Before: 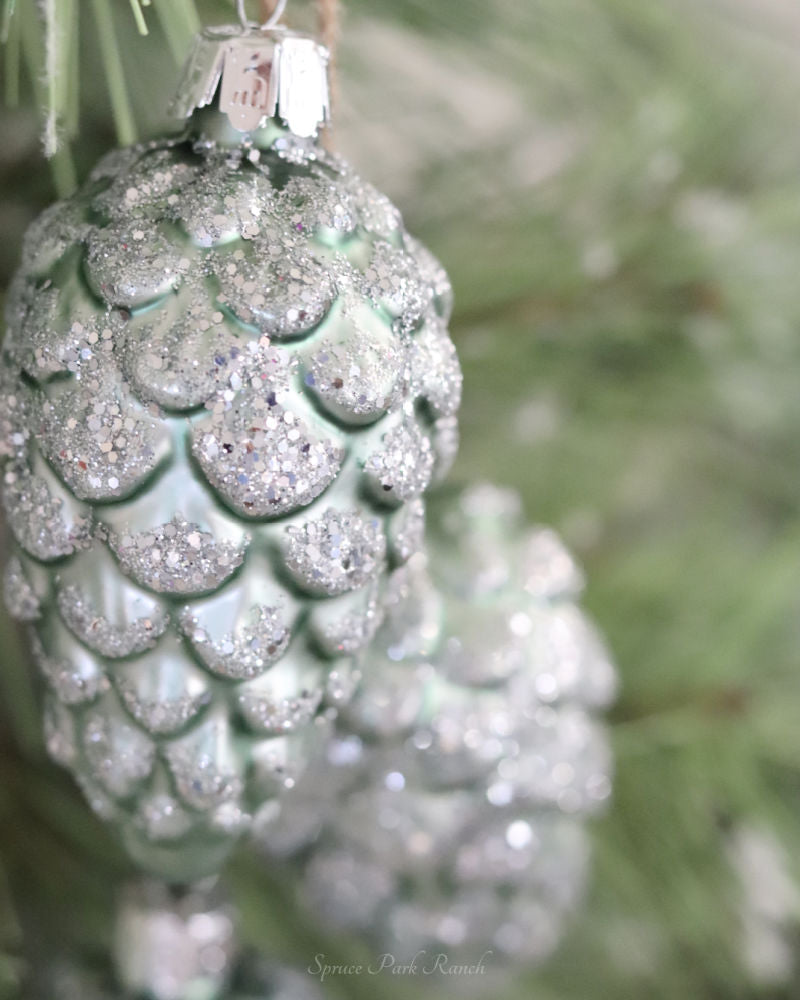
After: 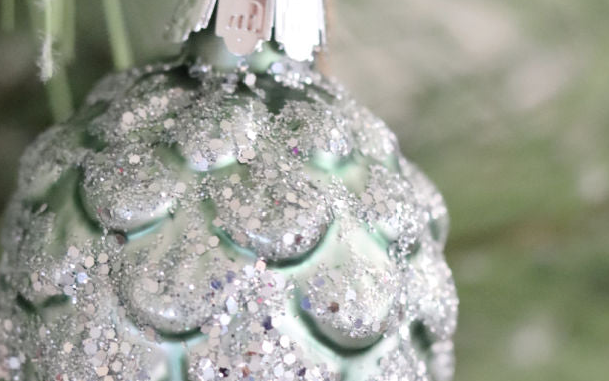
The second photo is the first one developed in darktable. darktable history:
crop: left 0.518%, top 7.635%, right 23.247%, bottom 54.208%
tone equalizer: on, module defaults
